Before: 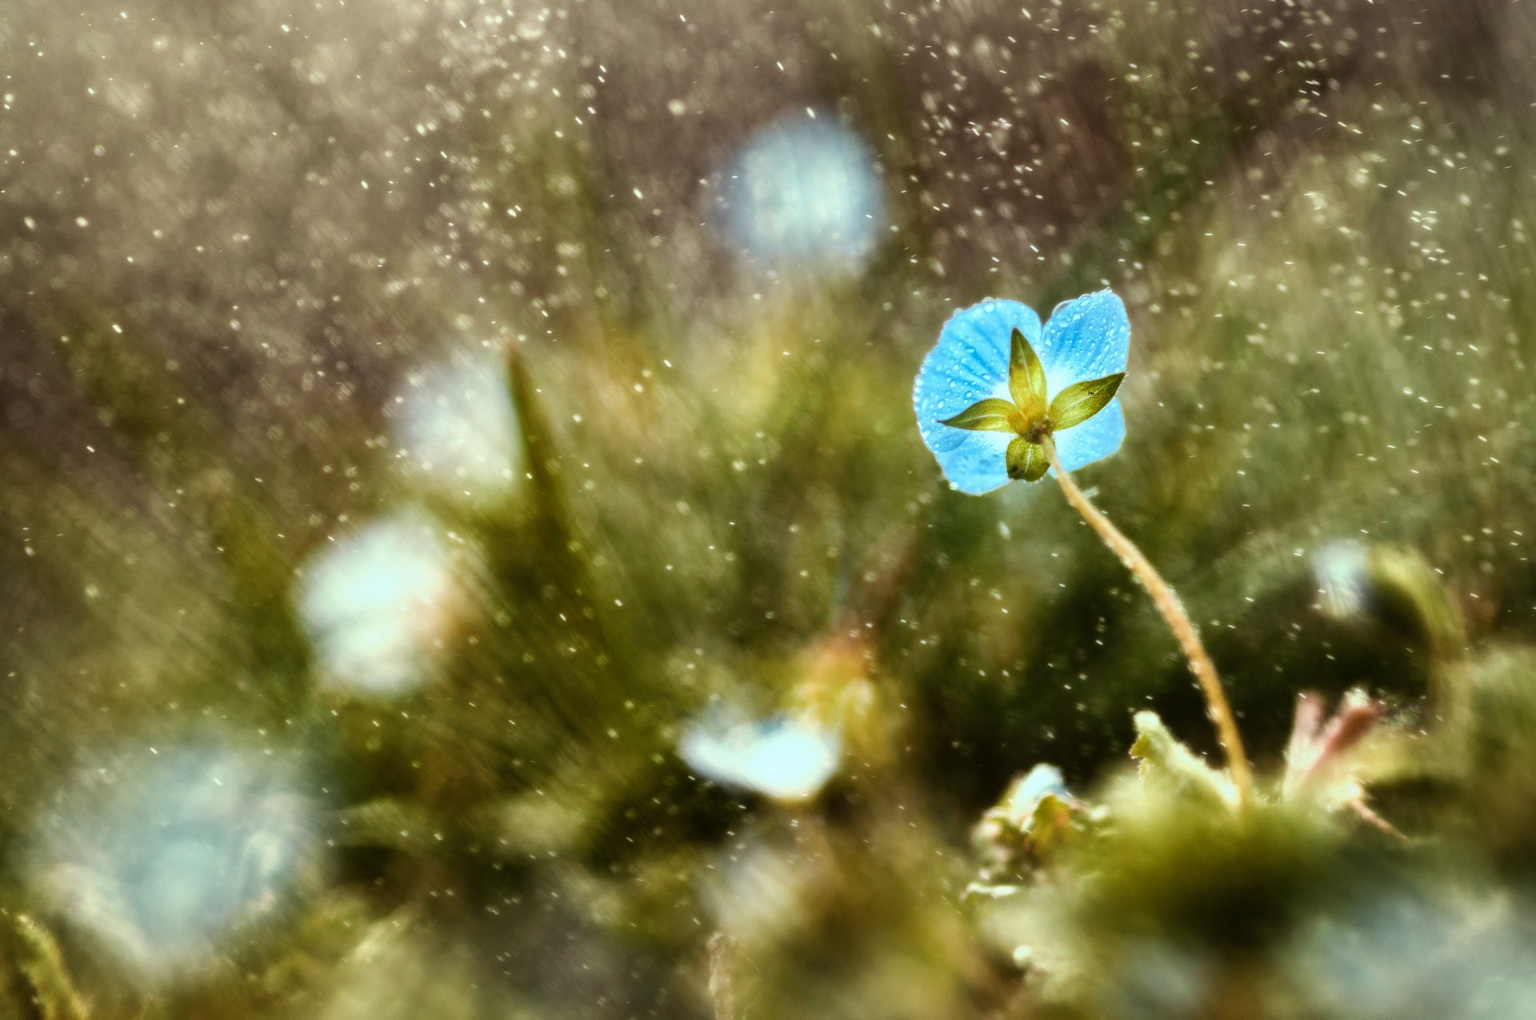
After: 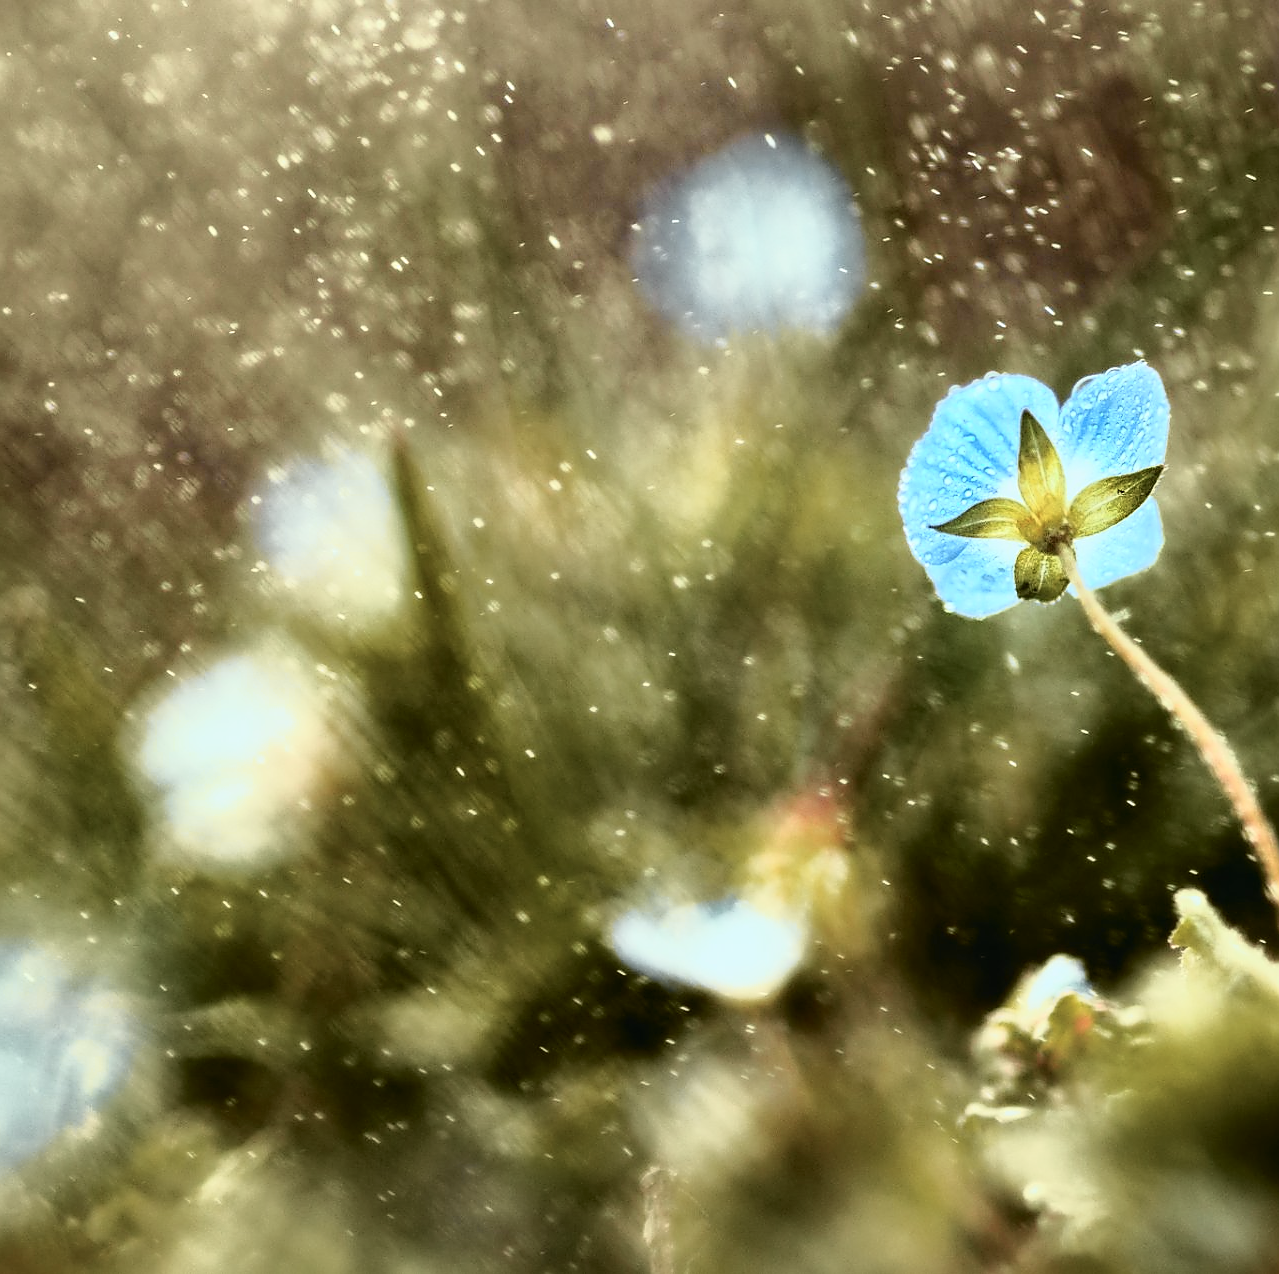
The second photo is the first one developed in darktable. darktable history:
sharpen: radius 1.4, amount 1.25, threshold 0.7
tone curve: curves: ch0 [(0, 0) (0.105, 0.068) (0.195, 0.162) (0.283, 0.283) (0.384, 0.404) (0.485, 0.531) (0.638, 0.681) (0.795, 0.879) (1, 0.977)]; ch1 [(0, 0) (0.161, 0.092) (0.35, 0.33) (0.379, 0.401) (0.456, 0.469) (0.504, 0.498) (0.53, 0.532) (0.58, 0.619) (0.635, 0.671) (1, 1)]; ch2 [(0, 0) (0.371, 0.362) (0.437, 0.437) (0.483, 0.484) (0.53, 0.515) (0.56, 0.58) (0.622, 0.606) (1, 1)], color space Lab, independent channels, preserve colors none
crop and rotate: left 12.673%, right 20.66%
